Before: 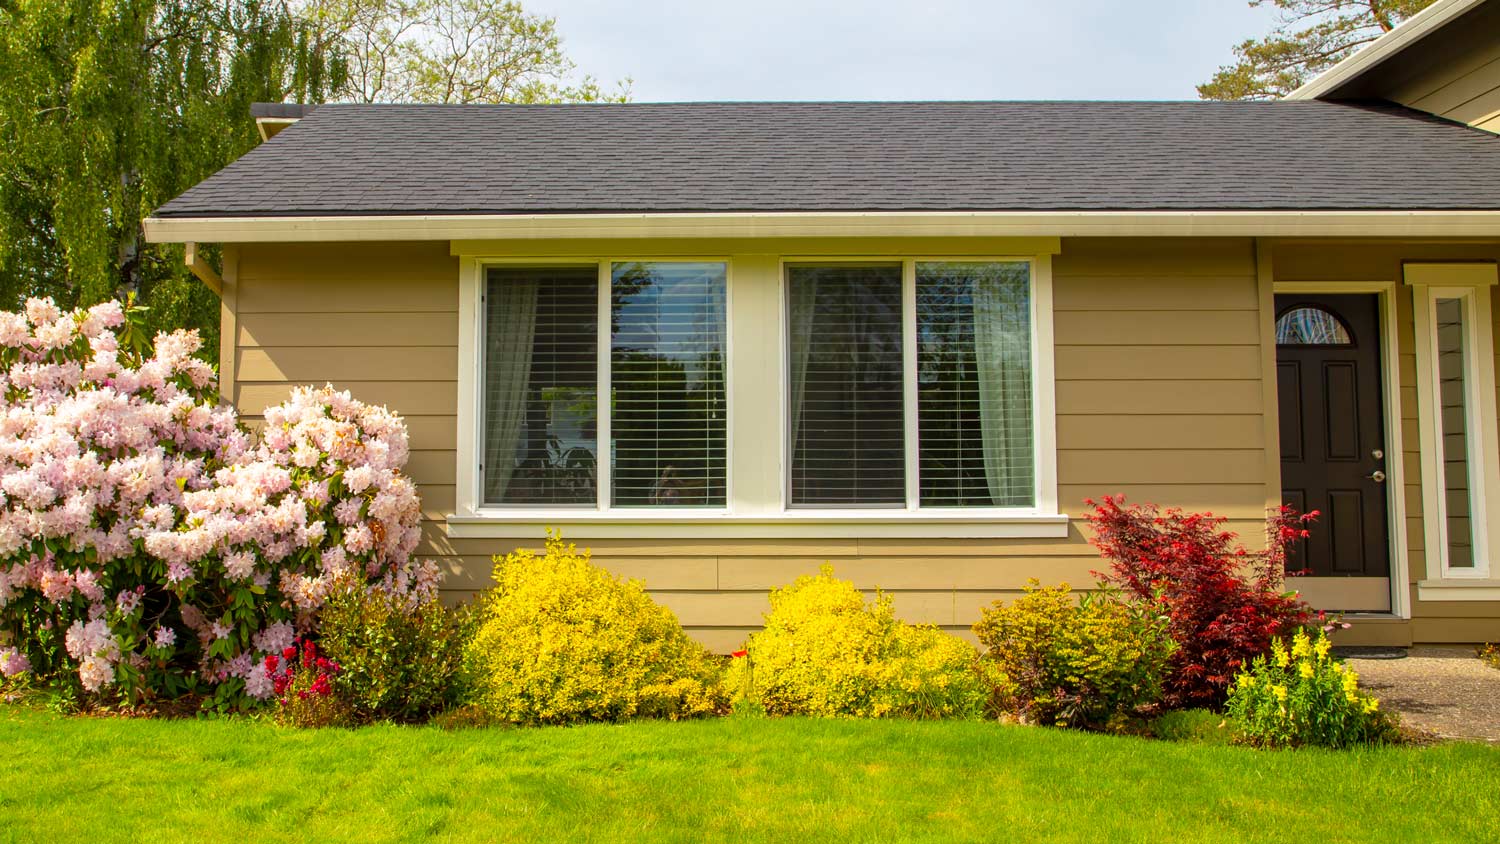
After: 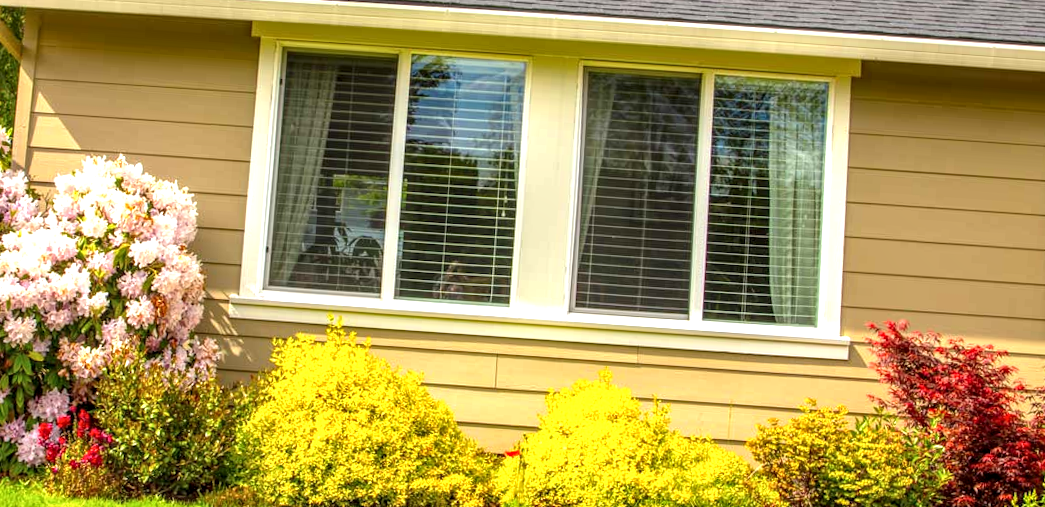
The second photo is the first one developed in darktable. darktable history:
local contrast: highlights 61%, detail 143%, midtone range 0.424
exposure: black level correction 0, exposure 0.703 EV, compensate highlight preservation false
crop and rotate: angle -3.97°, left 9.805%, top 20.494%, right 12.071%, bottom 12.15%
